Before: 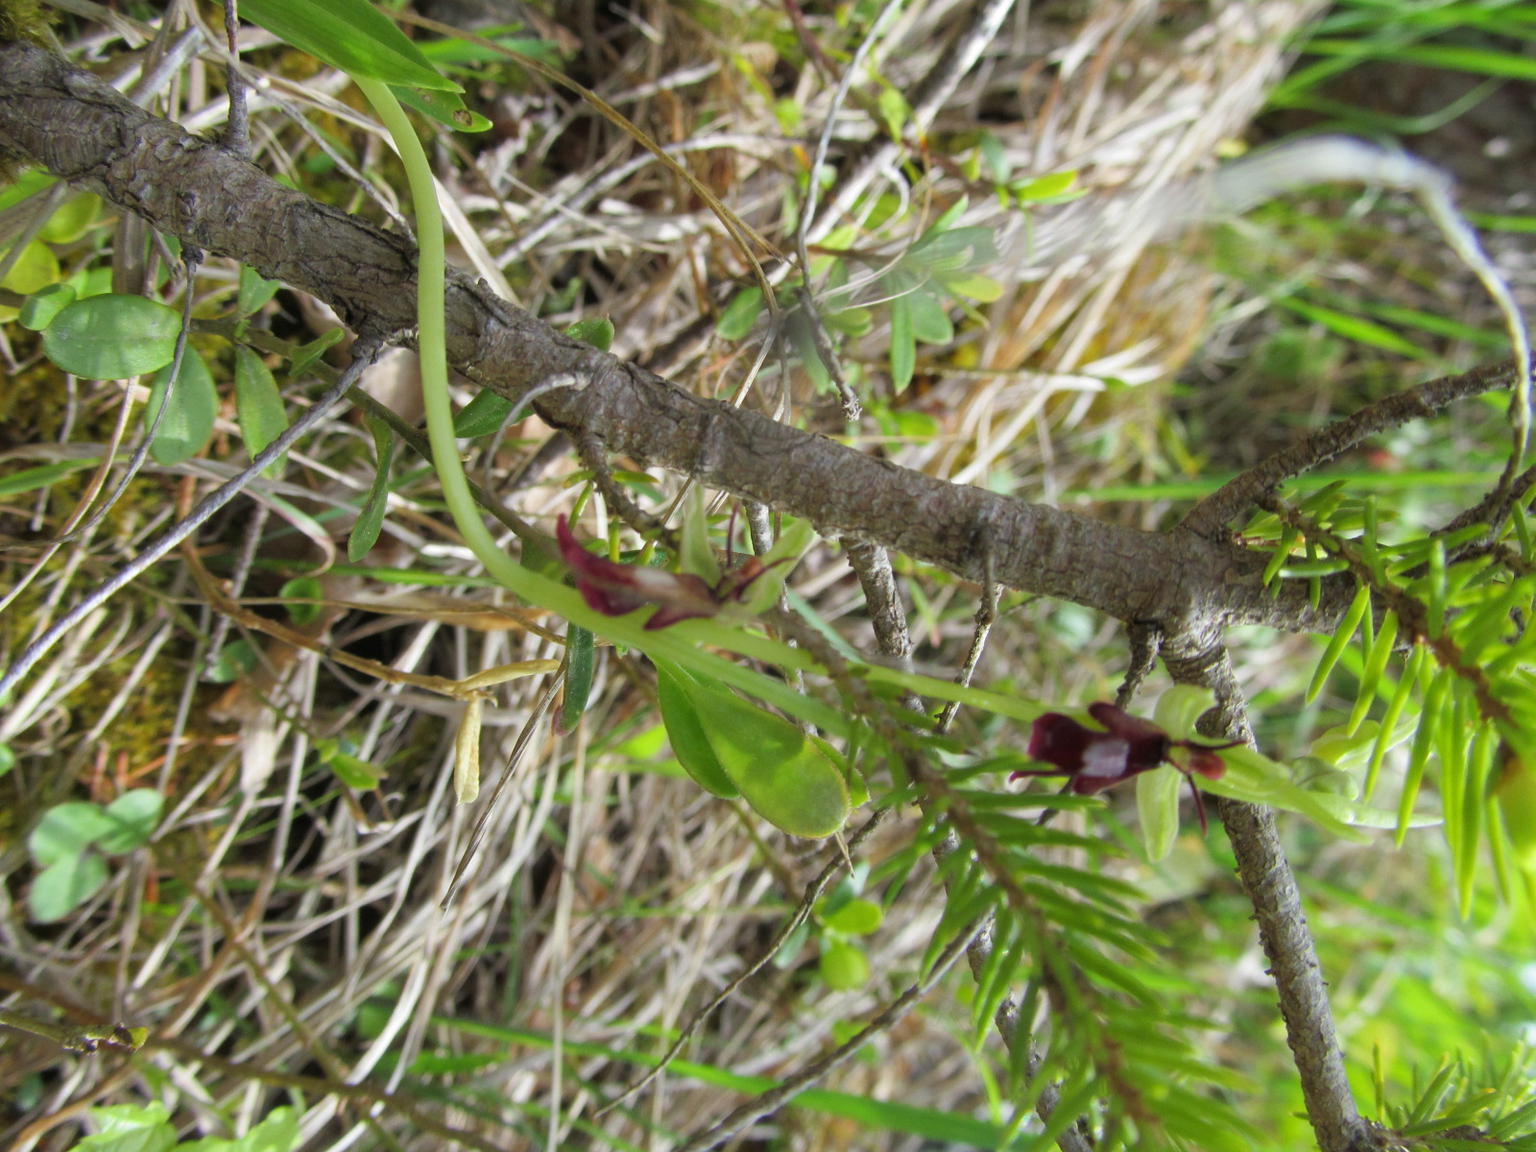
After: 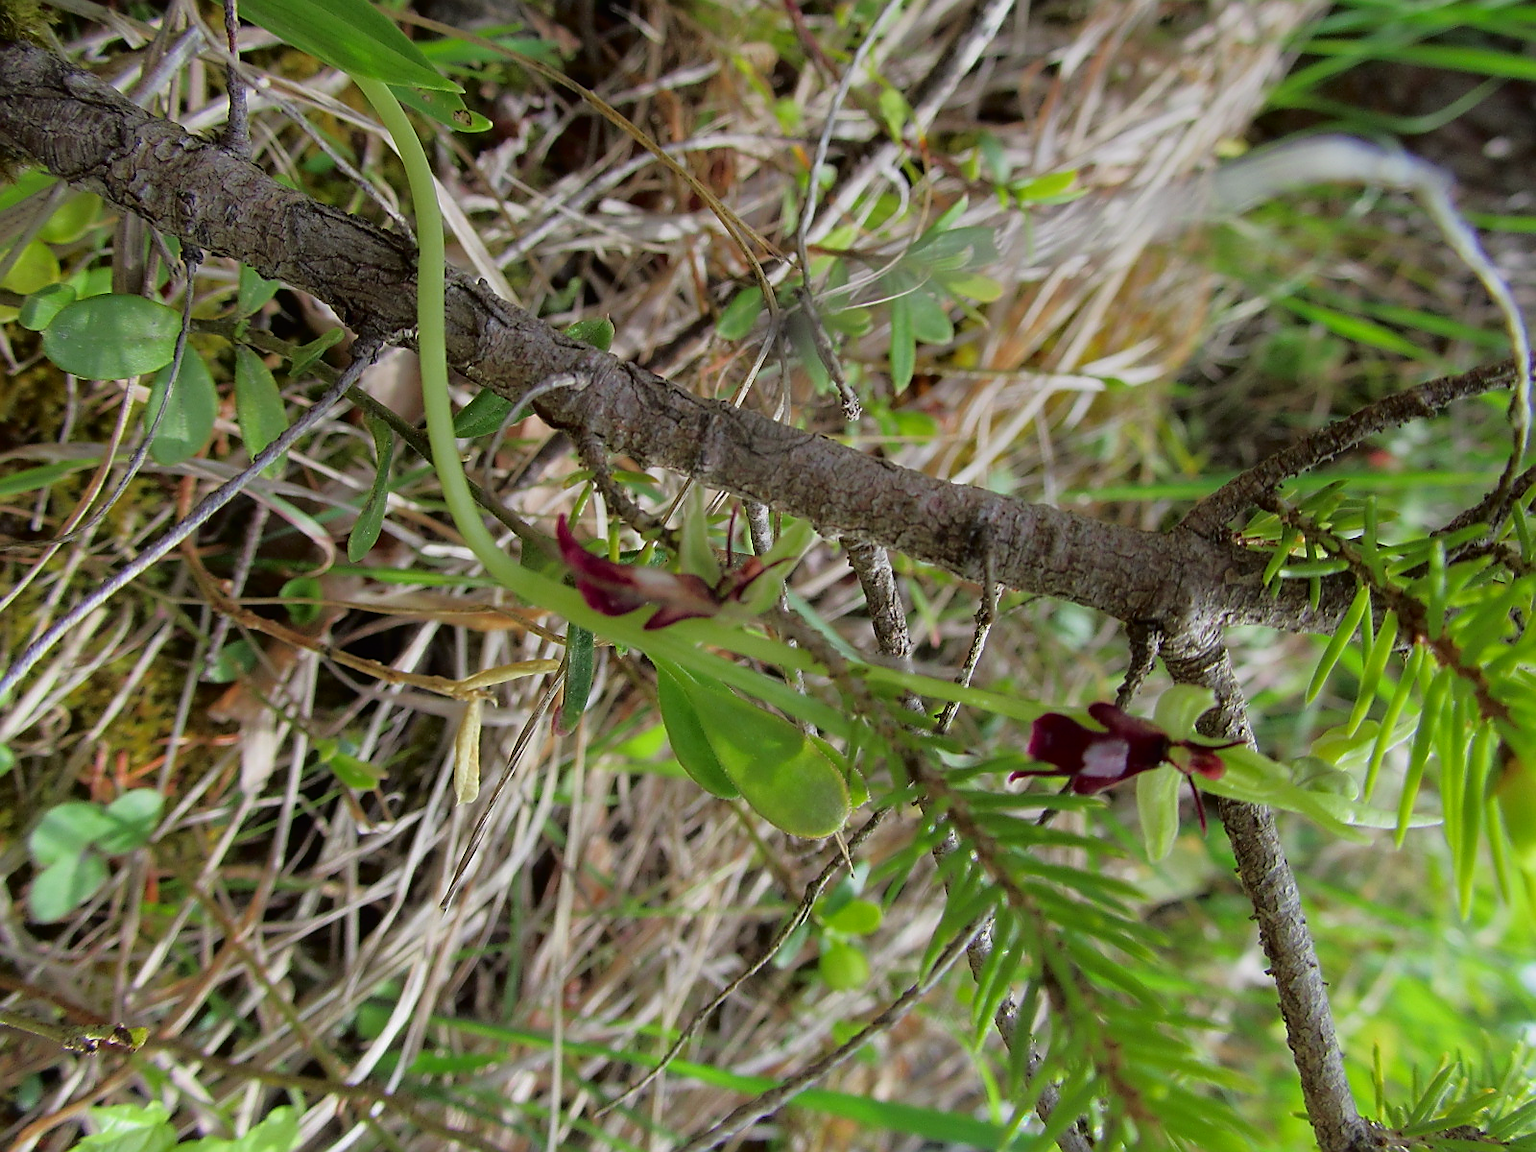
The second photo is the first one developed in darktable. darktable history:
tone curve: curves: ch0 [(0, 0) (0.126, 0.061) (0.362, 0.382) (0.498, 0.498) (0.706, 0.712) (1, 1)]; ch1 [(0, 0) (0.5, 0.505) (0.55, 0.578) (1, 1)]; ch2 [(0, 0) (0.44, 0.424) (0.489, 0.483) (0.537, 0.538) (1, 1)], color space Lab, independent channels, preserve colors none
graduated density: rotation 5.63°, offset 76.9
sharpen: radius 1.4, amount 1.25, threshold 0.7
